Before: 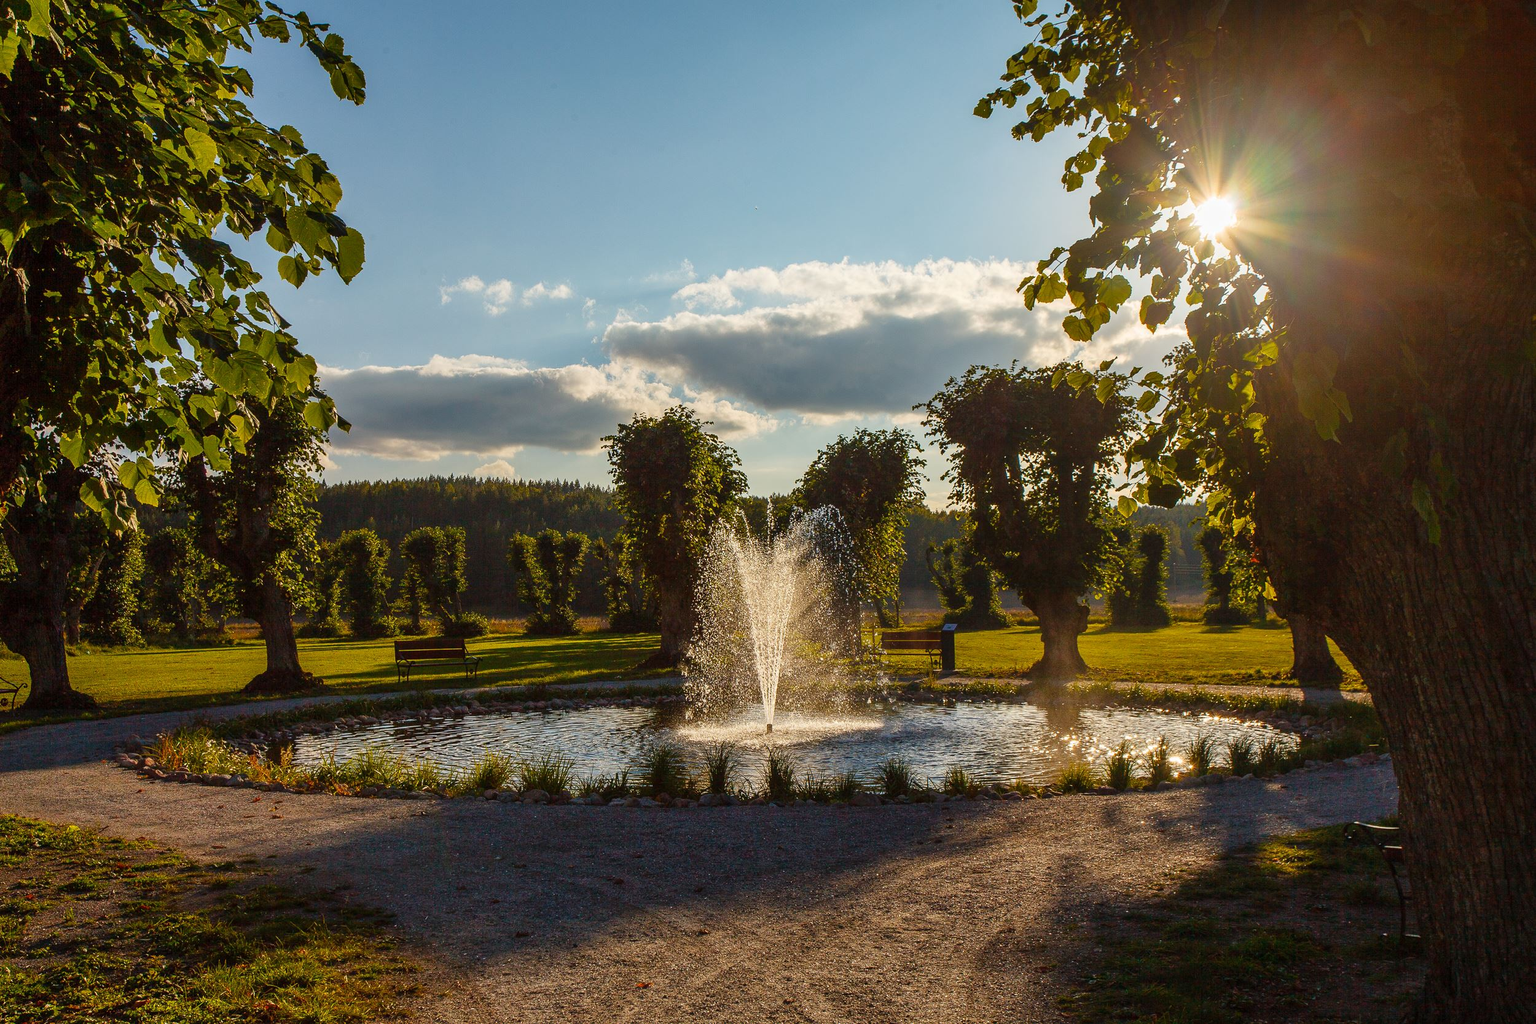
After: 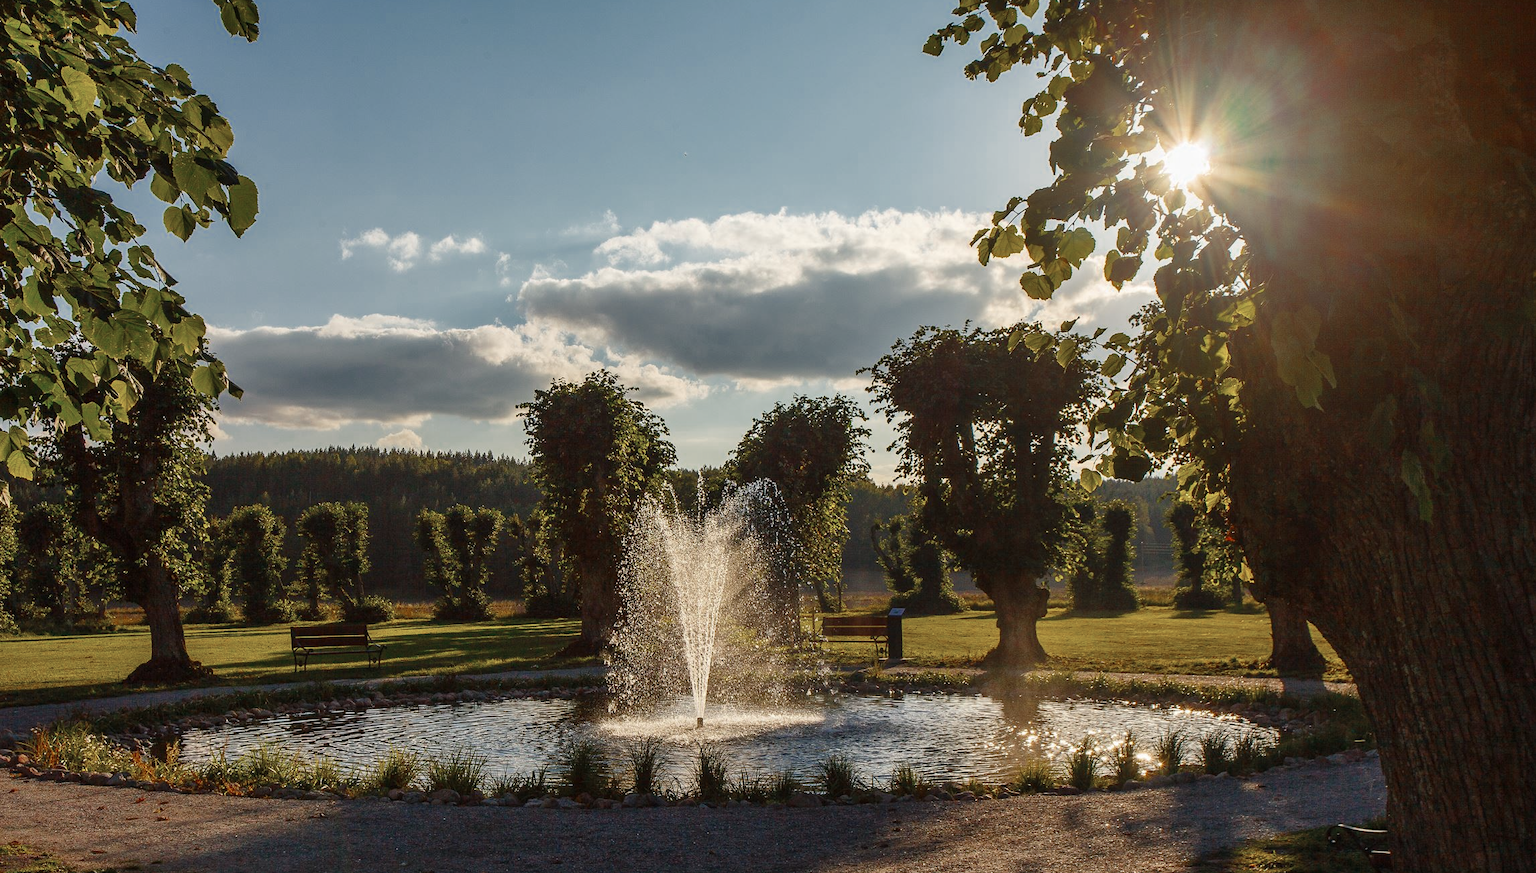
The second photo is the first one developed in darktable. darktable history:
crop: left 8.382%, top 6.59%, bottom 15.245%
color zones: curves: ch0 [(0, 0.5) (0.125, 0.4) (0.25, 0.5) (0.375, 0.4) (0.5, 0.4) (0.625, 0.35) (0.75, 0.35) (0.875, 0.5)]; ch1 [(0, 0.35) (0.125, 0.45) (0.25, 0.35) (0.375, 0.35) (0.5, 0.35) (0.625, 0.35) (0.75, 0.45) (0.875, 0.35)]; ch2 [(0, 0.6) (0.125, 0.5) (0.25, 0.5) (0.375, 0.6) (0.5, 0.6) (0.625, 0.5) (0.75, 0.5) (0.875, 0.5)]
